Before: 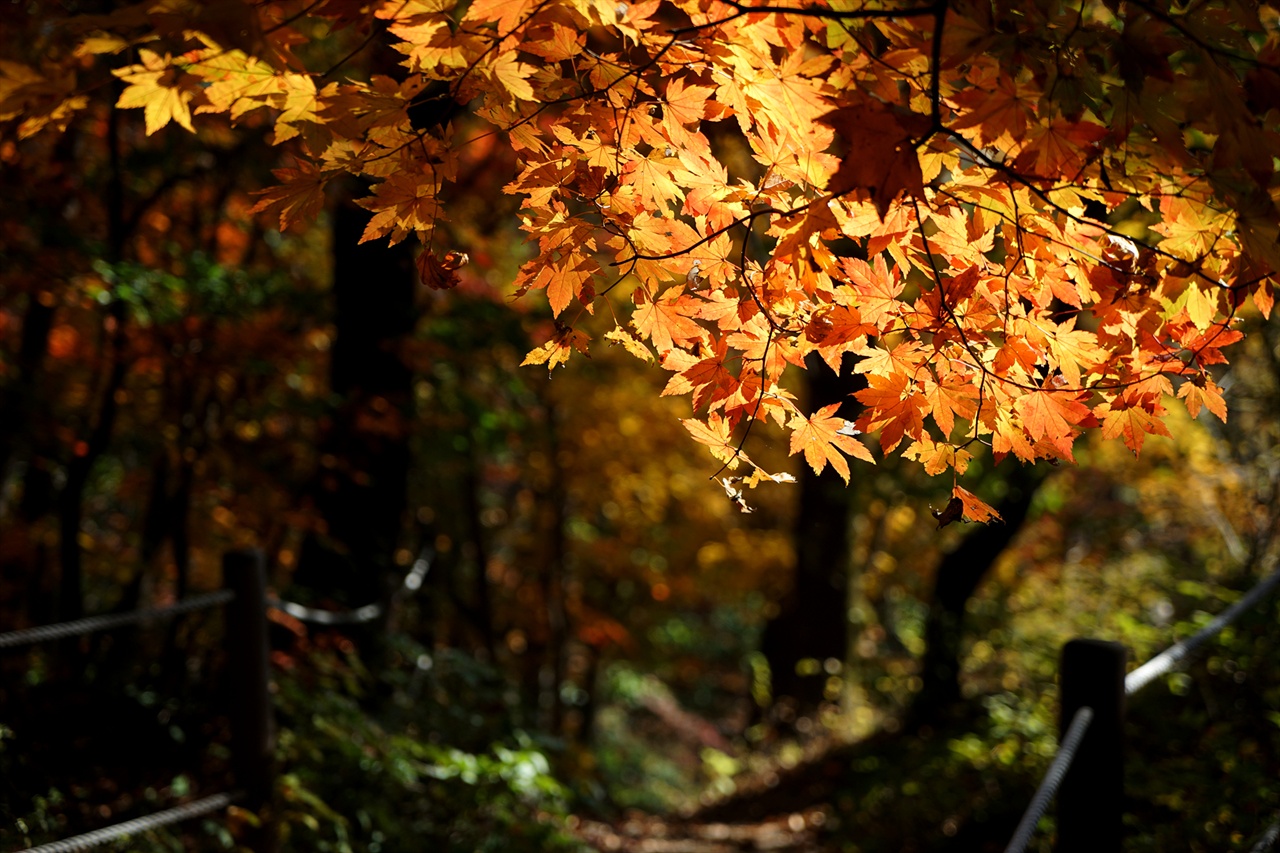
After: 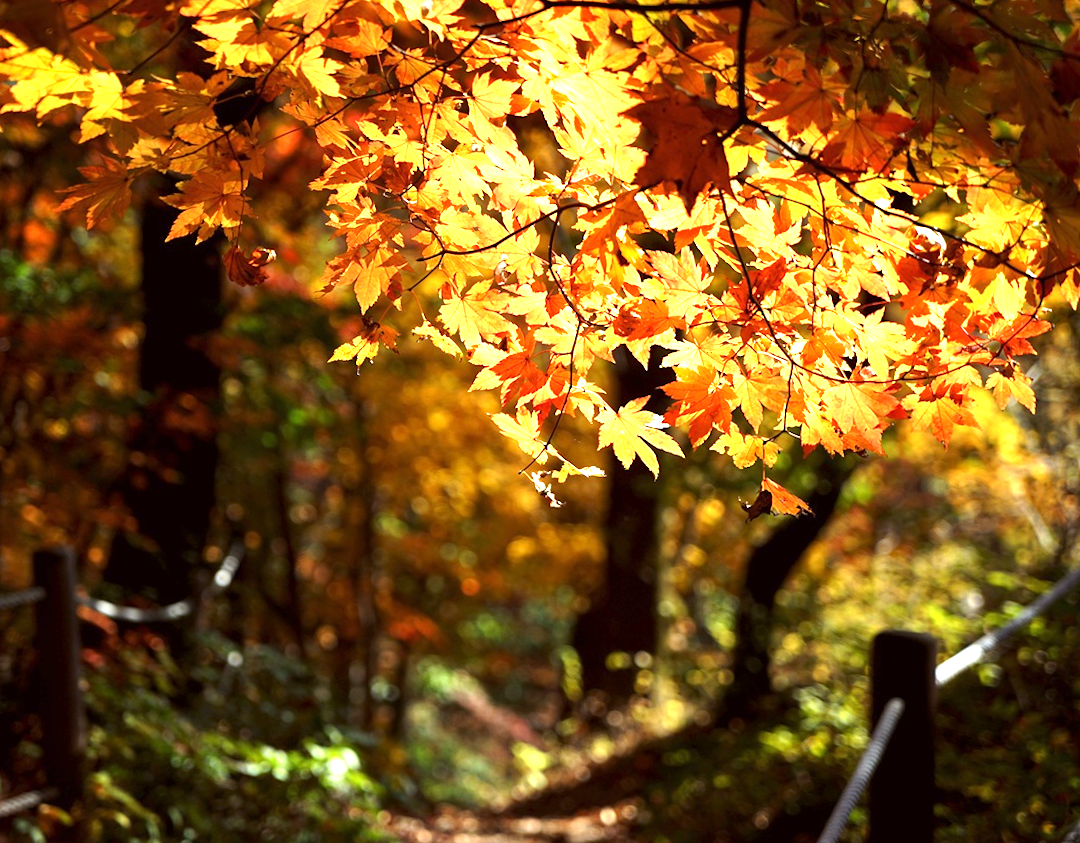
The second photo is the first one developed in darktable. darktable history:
color balance: mode lift, gamma, gain (sRGB), lift [1, 1.049, 1, 1]
crop and rotate: left 14.584%
rotate and perspective: rotation -0.45°, automatic cropping original format, crop left 0.008, crop right 0.992, crop top 0.012, crop bottom 0.988
exposure: exposure 1.5 EV, compensate highlight preservation false
